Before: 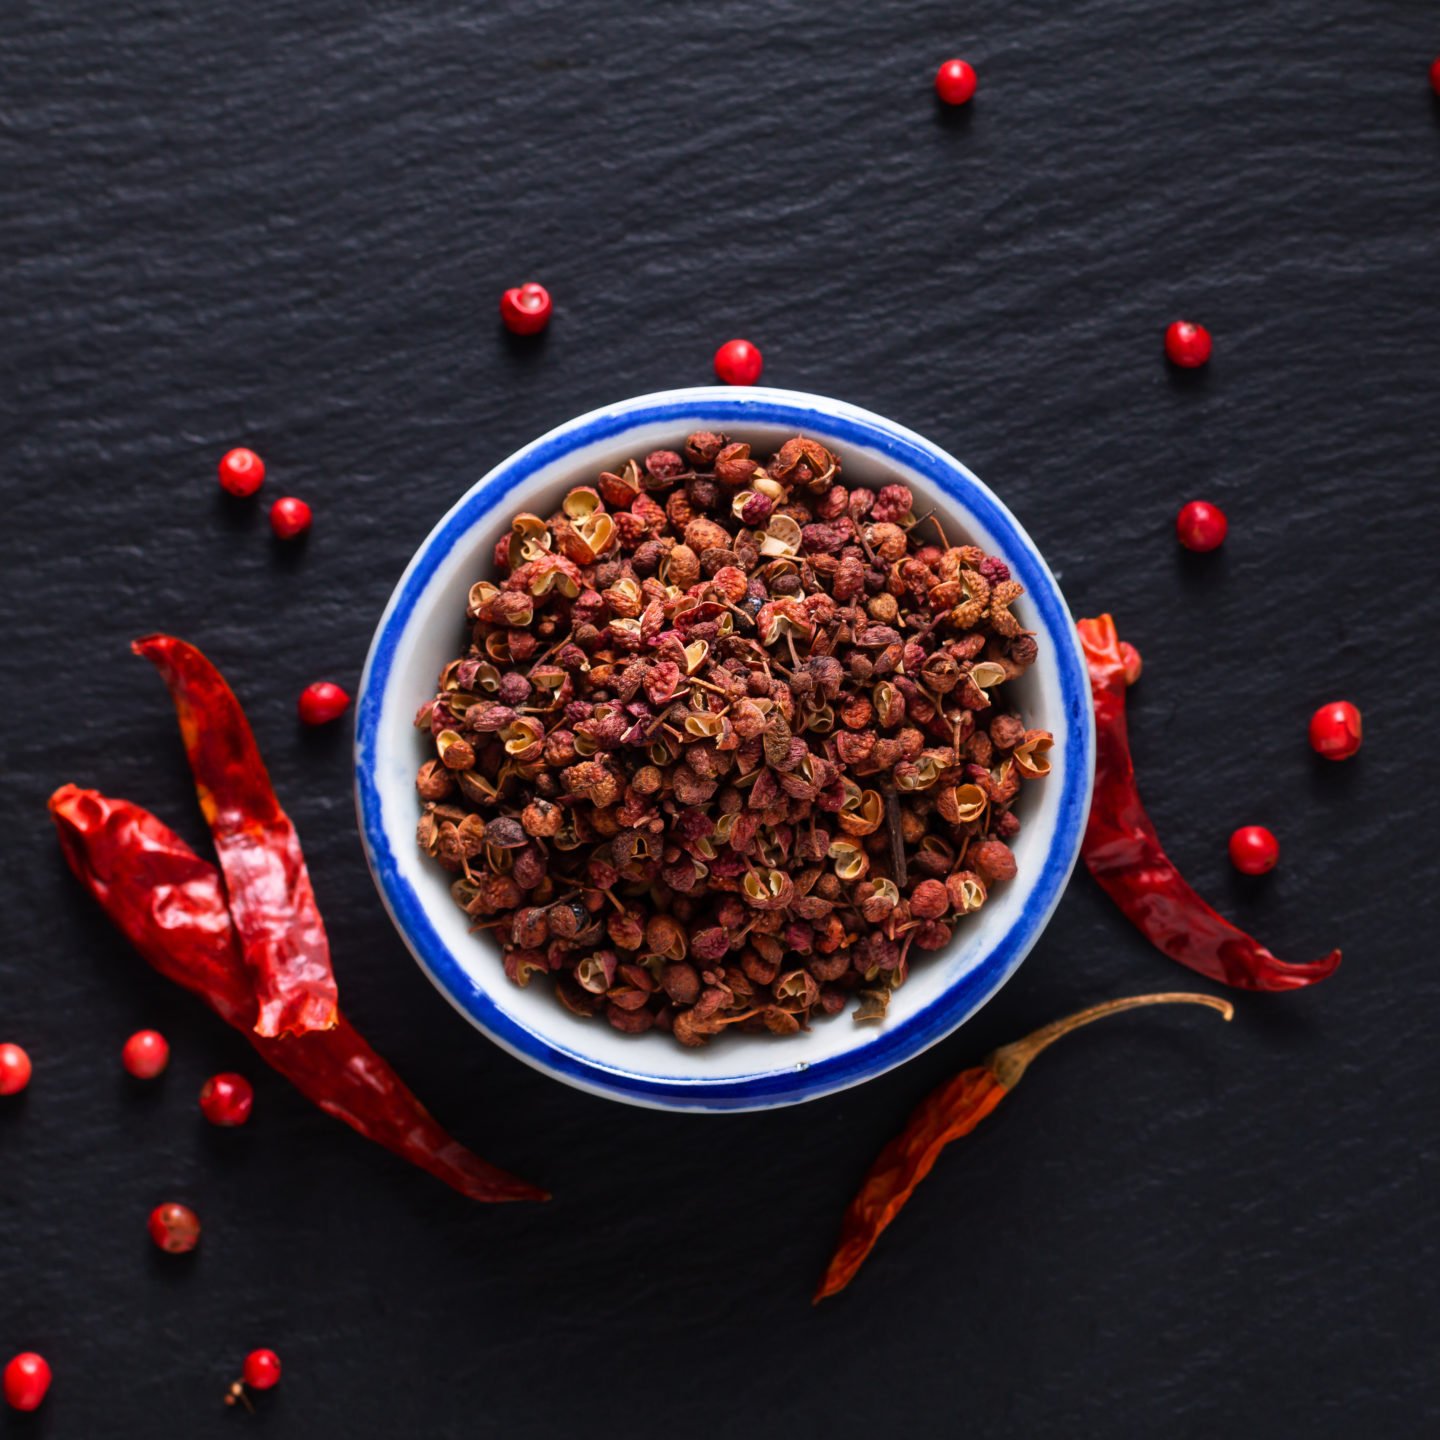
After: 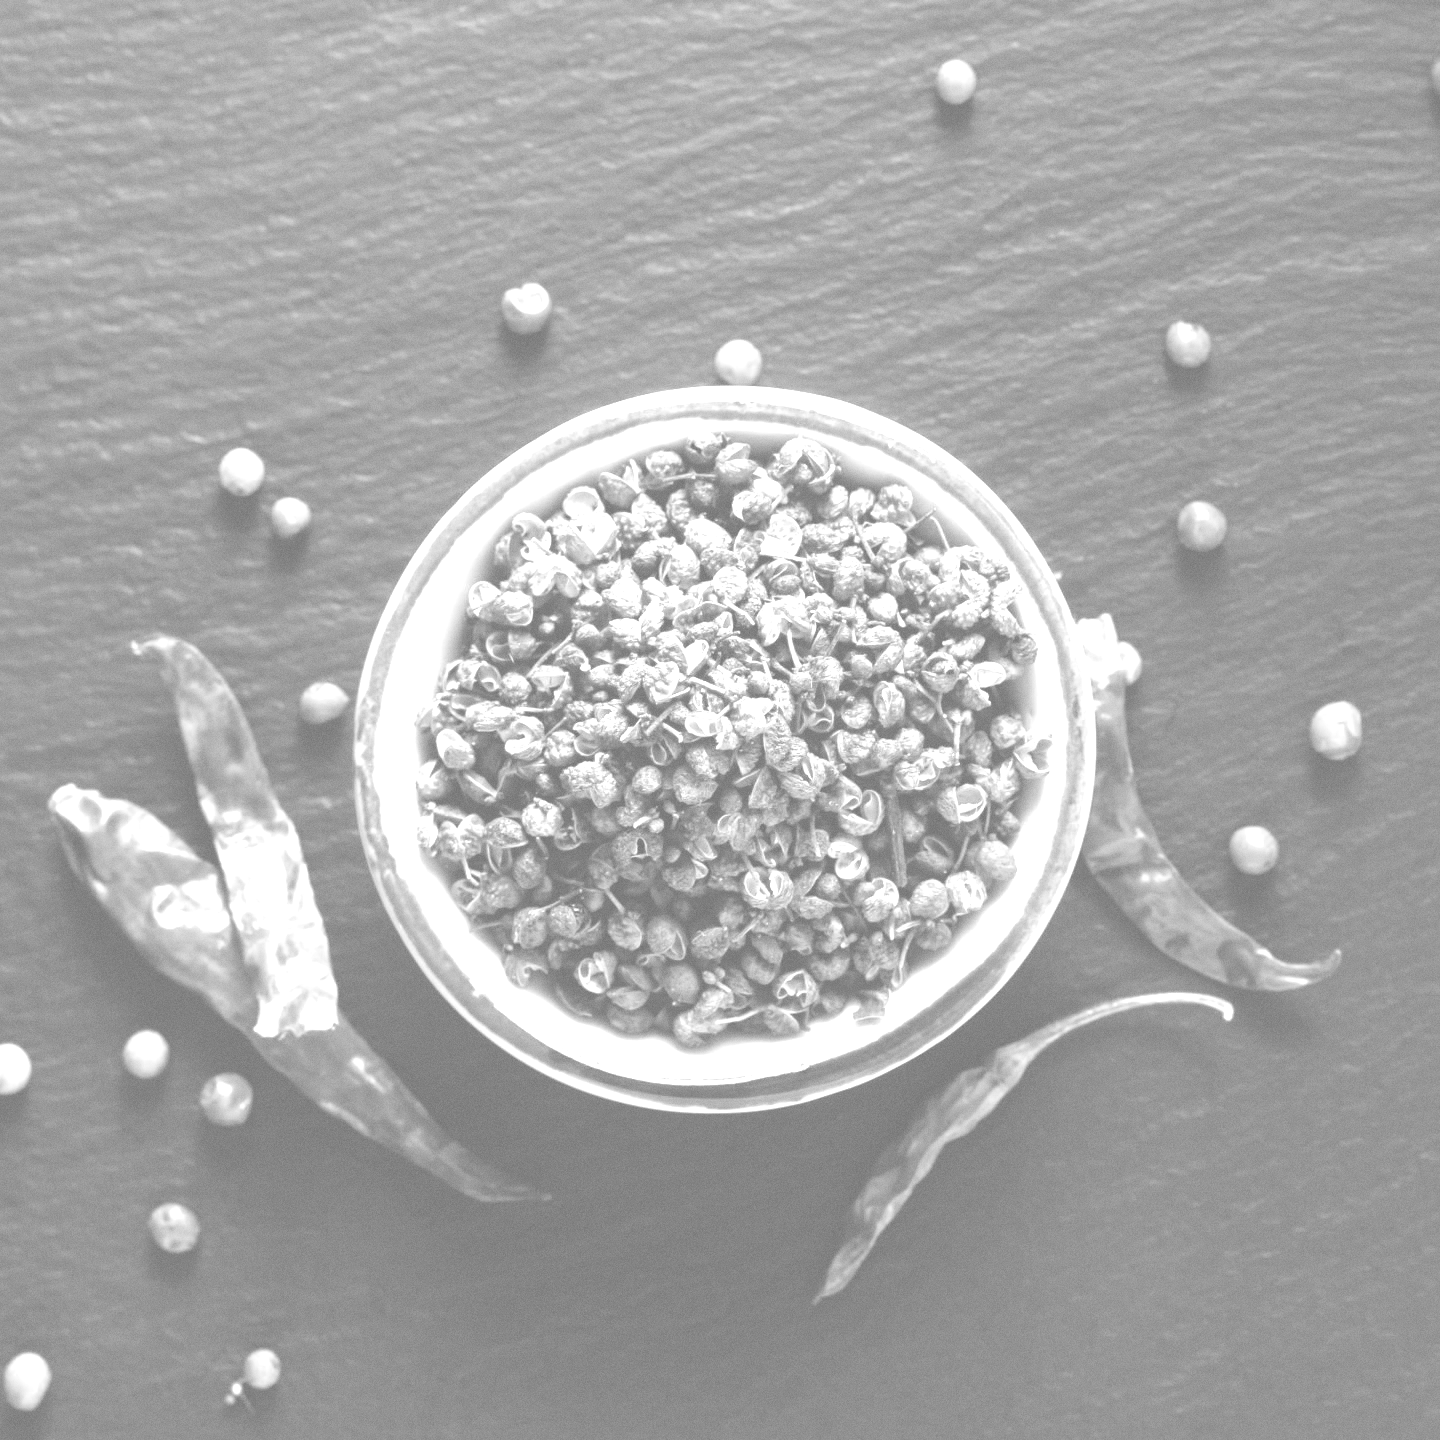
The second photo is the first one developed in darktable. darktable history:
exposure: black level correction 0, exposure 0.5 EV, compensate highlight preservation false
colorize: hue 25.2°, saturation 83%, source mix 82%, lightness 79%, version 1
monochrome: on, module defaults
grain: coarseness 0.09 ISO, strength 16.61%
